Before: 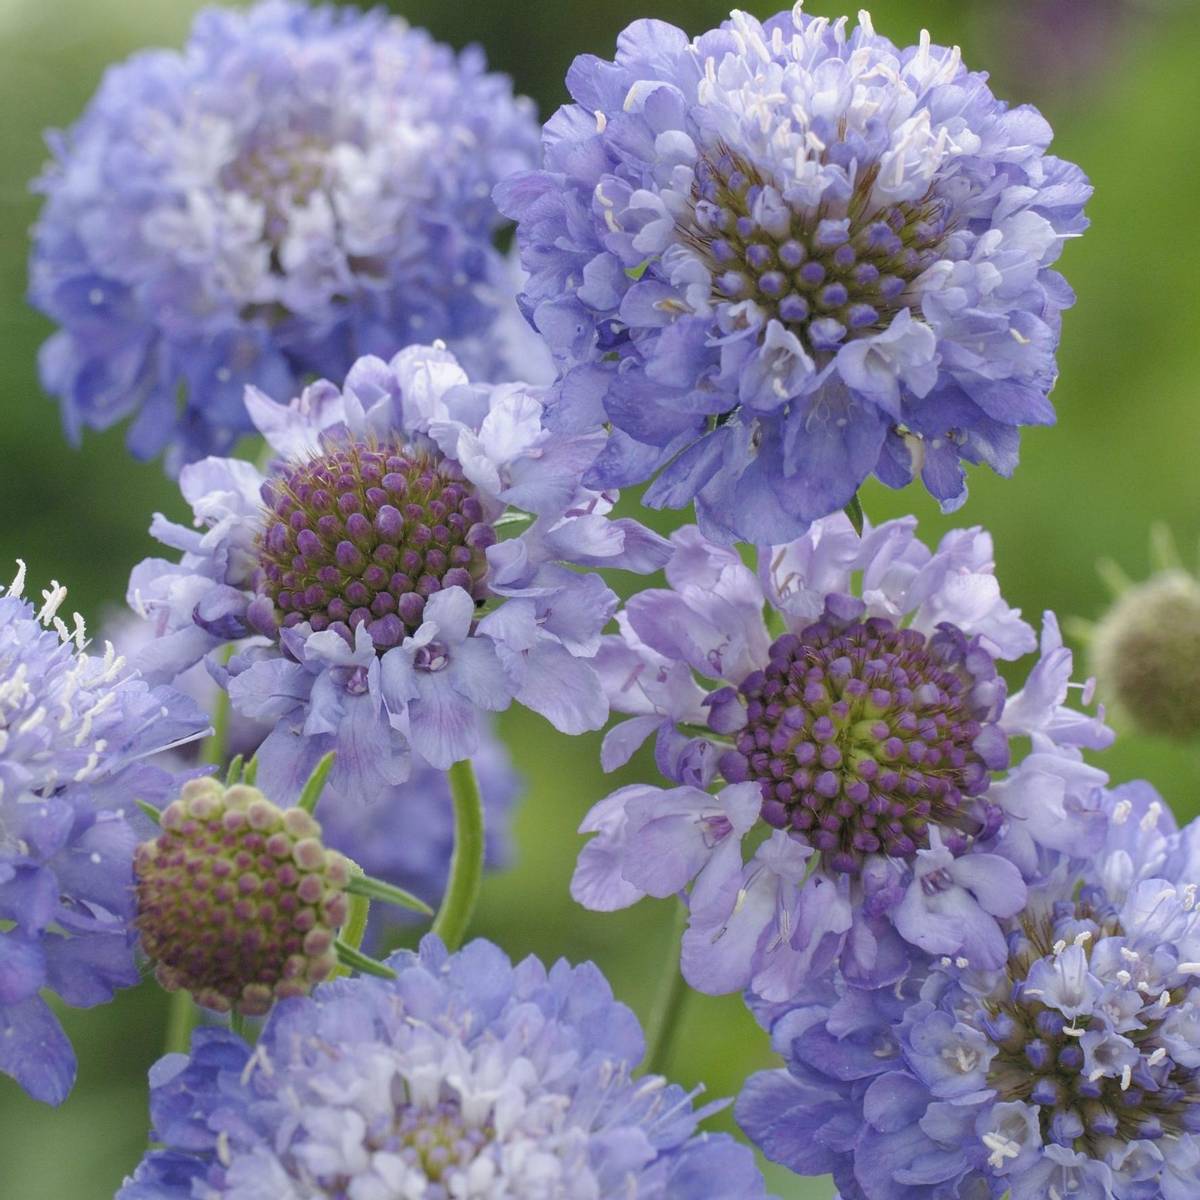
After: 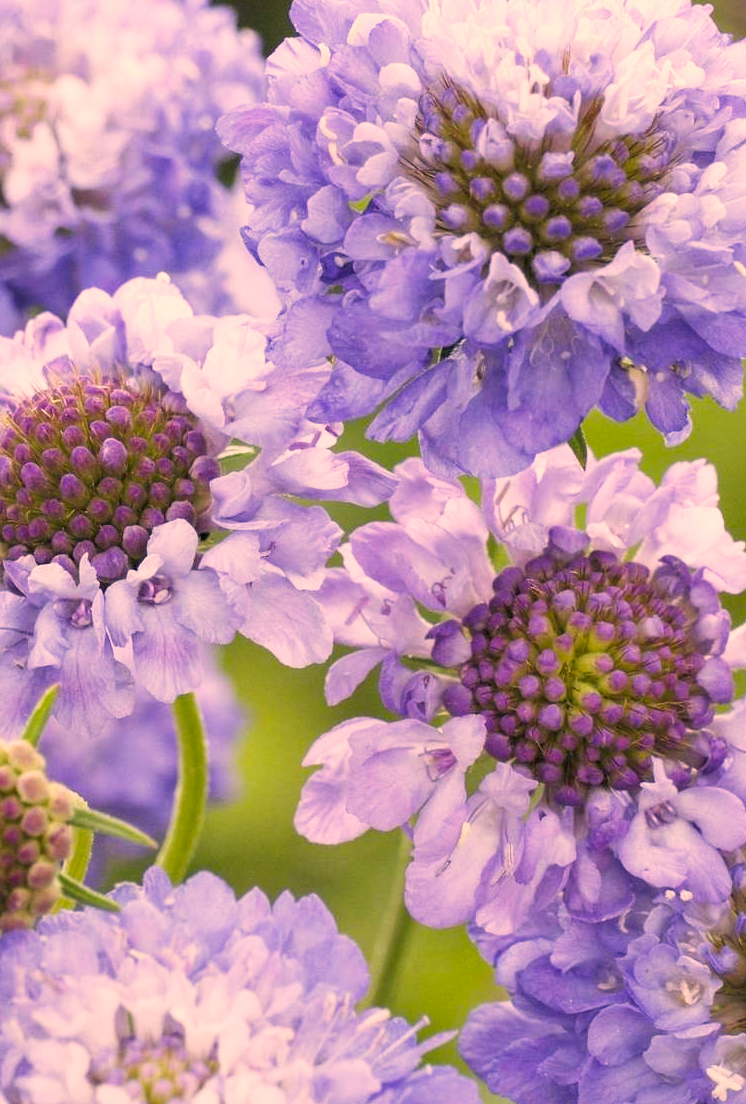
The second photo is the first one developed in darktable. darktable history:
base curve: curves: ch0 [(0, 0) (0.005, 0.002) (0.193, 0.295) (0.399, 0.664) (0.75, 0.928) (1, 1)], preserve colors none
crop and rotate: left 23.036%, top 5.648%, right 14.779%, bottom 2.309%
color correction: highlights a* 17.85, highlights b* 18.45
